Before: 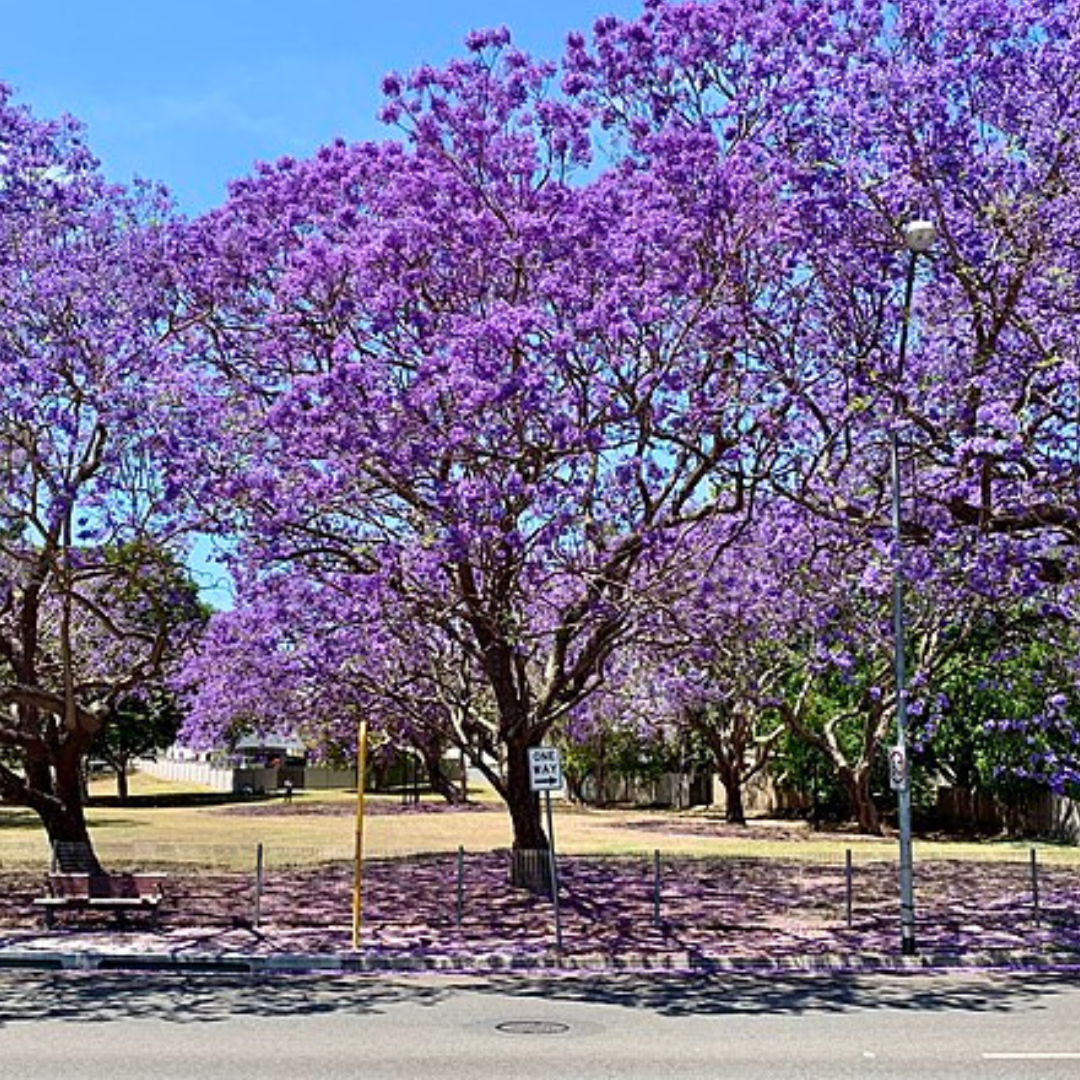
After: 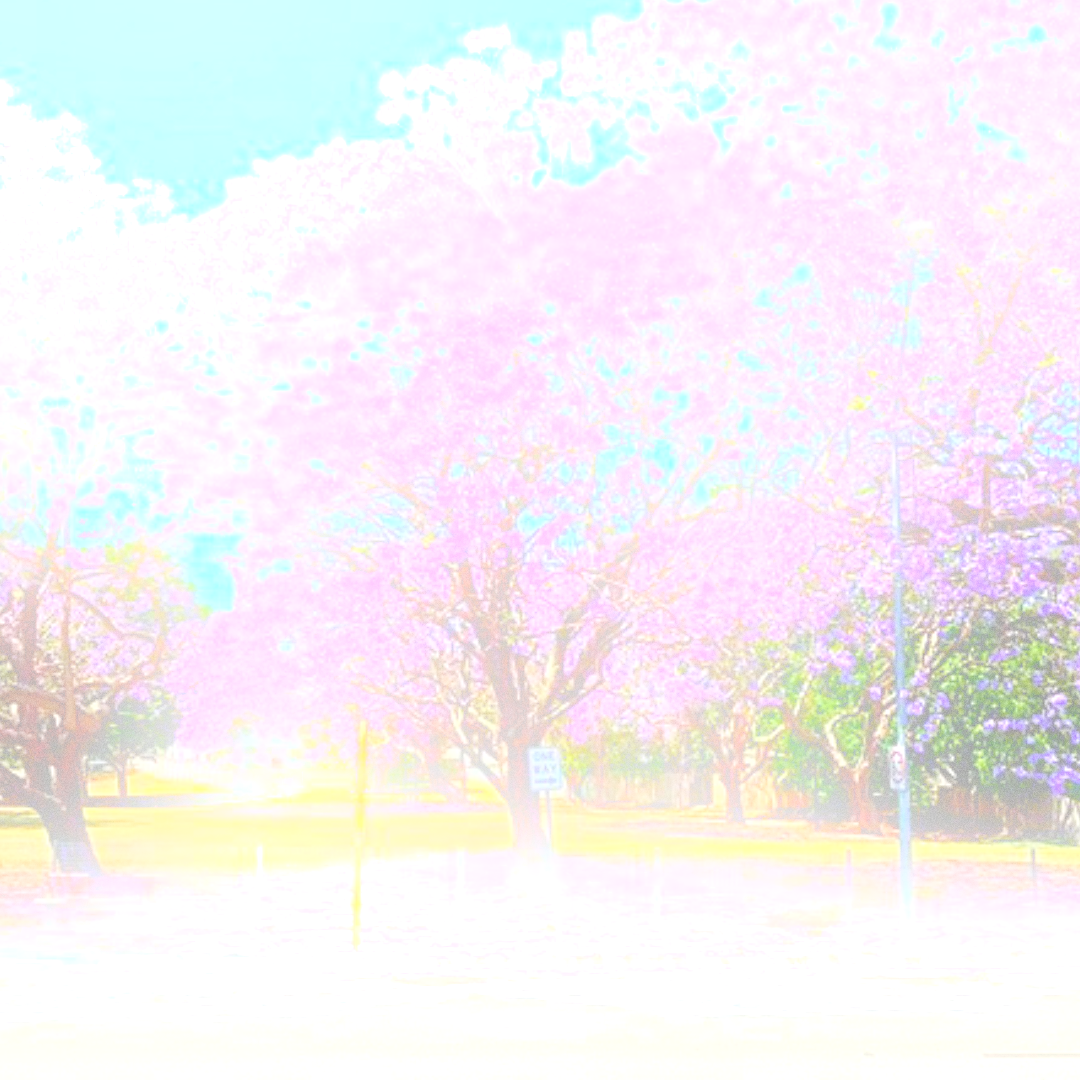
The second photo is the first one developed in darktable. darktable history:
exposure: black level correction 0.001, exposure 0.5 EV, compensate exposure bias true, compensate highlight preservation false
bloom: size 25%, threshold 5%, strength 90%
grain: coarseness 0.47 ISO
